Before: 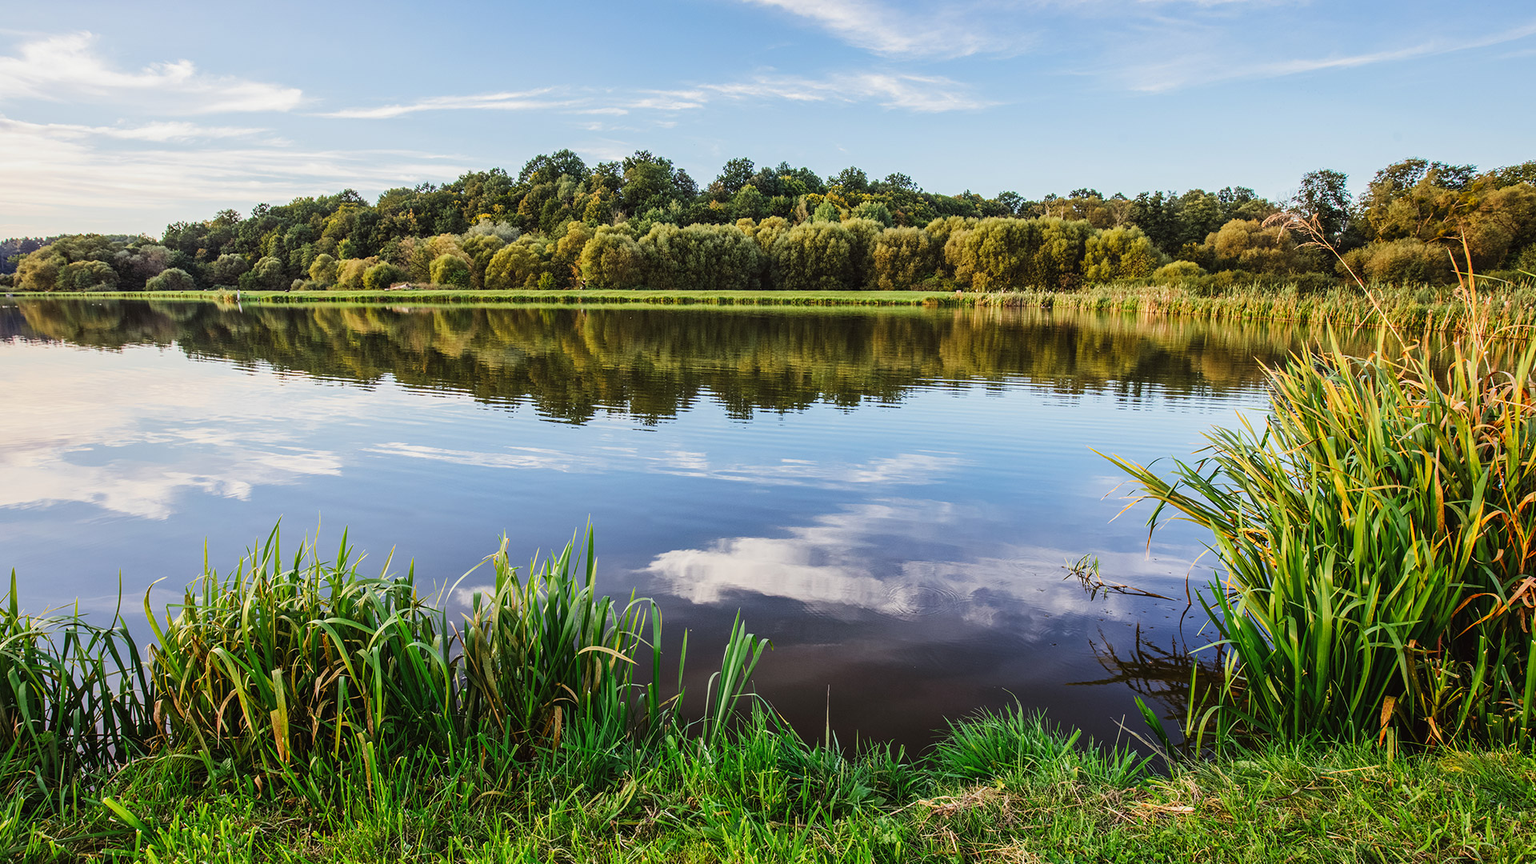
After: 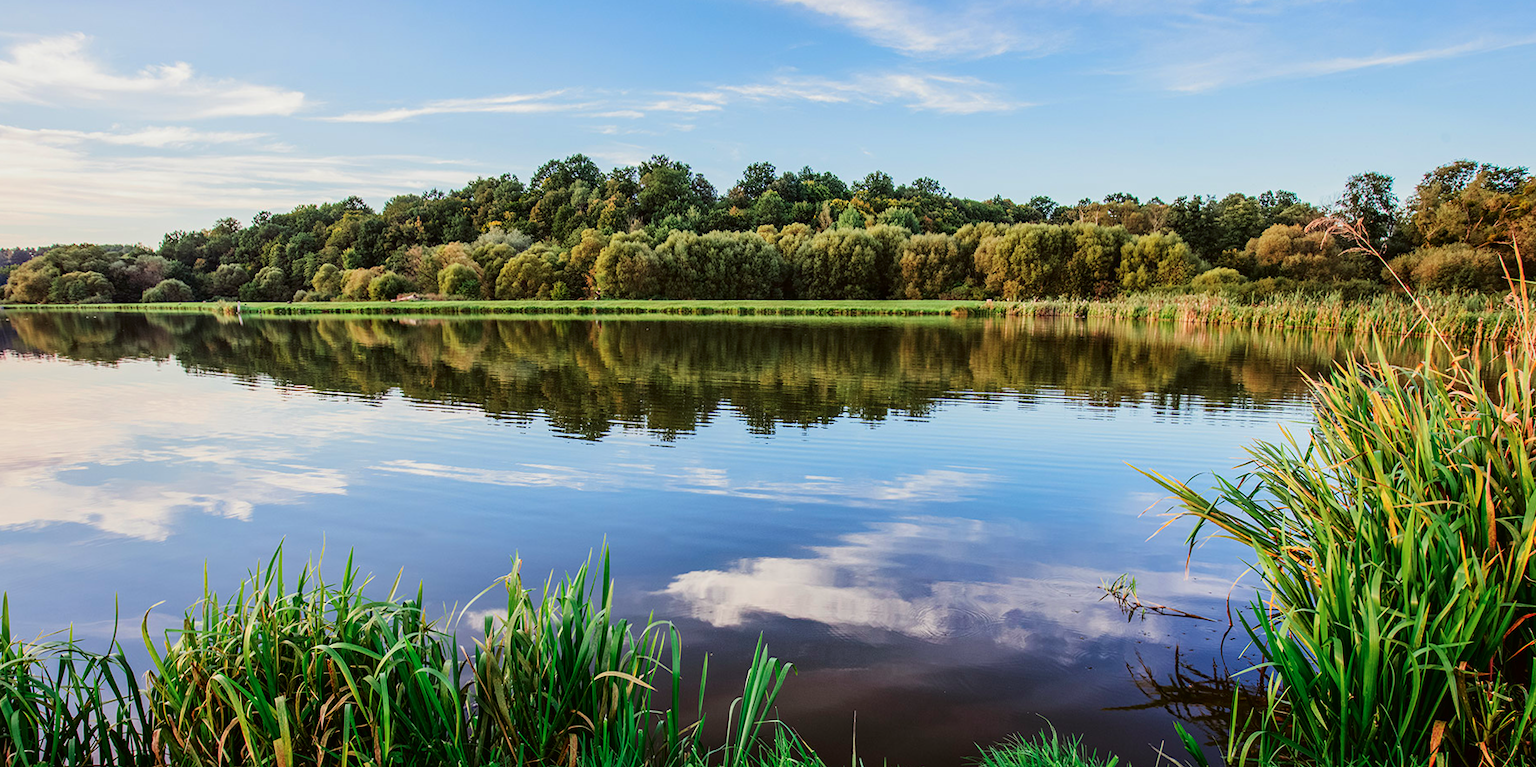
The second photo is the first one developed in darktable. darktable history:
tone curve: curves: ch0 [(0, 0) (0.059, 0.027) (0.162, 0.125) (0.304, 0.279) (0.547, 0.532) (0.828, 0.815) (1, 0.983)]; ch1 [(0, 0) (0.23, 0.166) (0.34, 0.298) (0.371, 0.334) (0.435, 0.413) (0.477, 0.469) (0.499, 0.498) (0.529, 0.544) (0.559, 0.587) (0.743, 0.798) (1, 1)]; ch2 [(0, 0) (0.431, 0.414) (0.498, 0.503) (0.524, 0.531) (0.568, 0.567) (0.6, 0.597) (0.643, 0.631) (0.74, 0.721) (1, 1)], color space Lab, independent channels, preserve colors none
crop and rotate: angle 0.2°, left 0.275%, right 3.127%, bottom 14.18%
